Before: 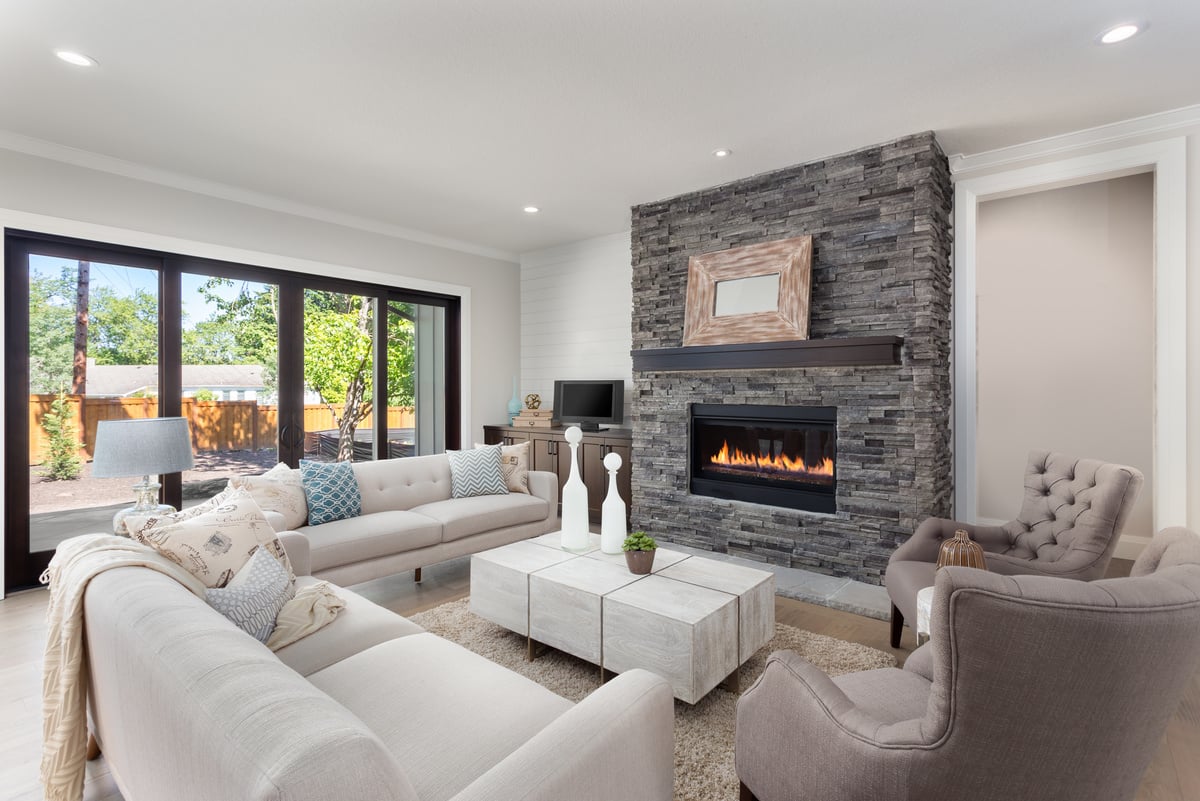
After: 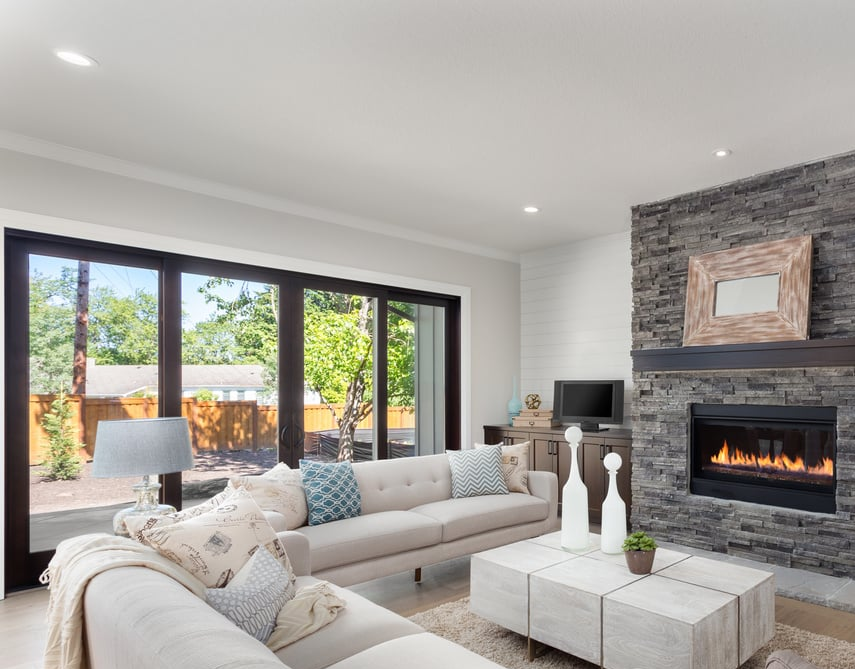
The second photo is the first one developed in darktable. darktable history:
crop: right 28.72%, bottom 16.434%
